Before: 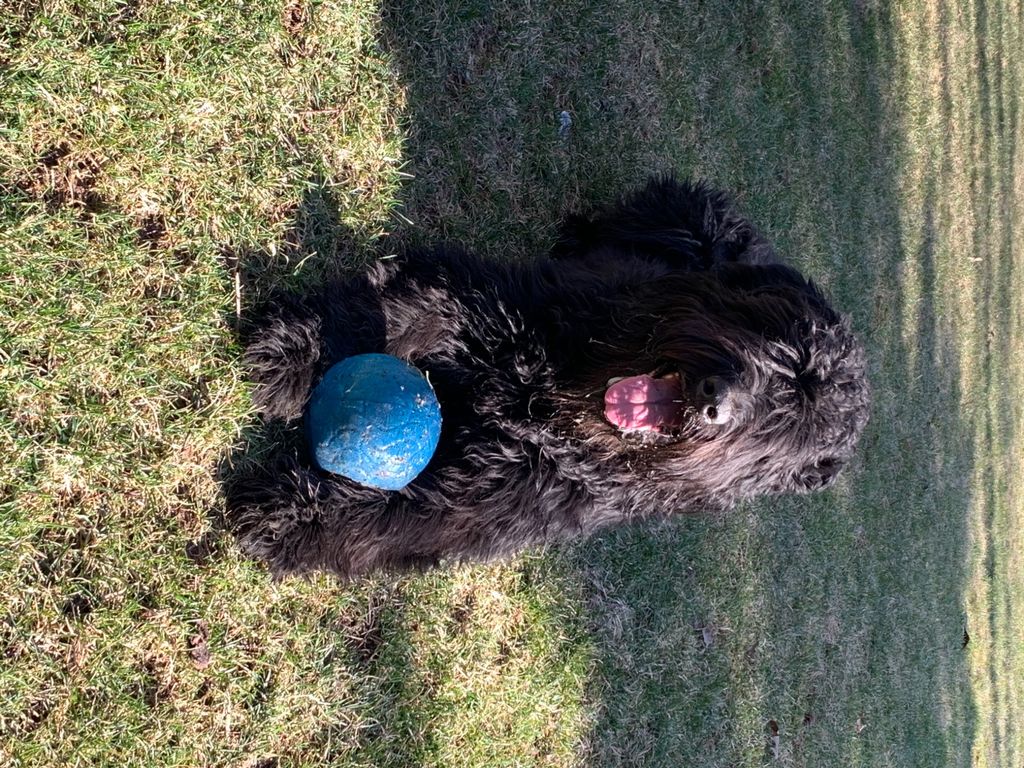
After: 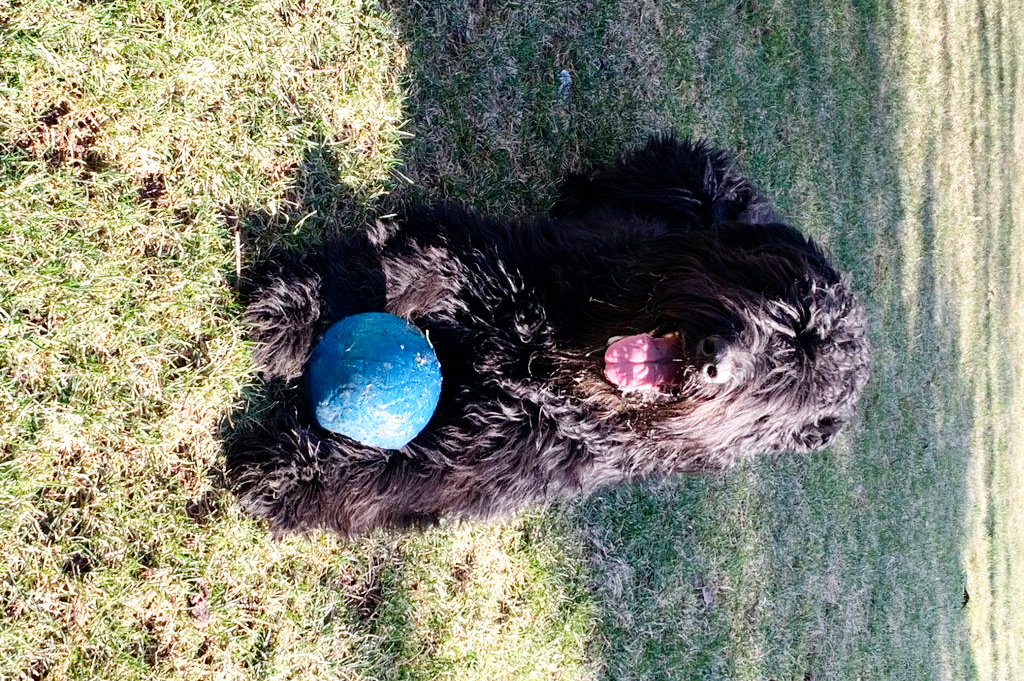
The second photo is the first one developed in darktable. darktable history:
tone curve: curves: ch0 [(0, 0) (0.003, 0.003) (0.011, 0.011) (0.025, 0.025) (0.044, 0.044) (0.069, 0.069) (0.1, 0.099) (0.136, 0.135) (0.177, 0.176) (0.224, 0.223) (0.277, 0.275) (0.335, 0.333) (0.399, 0.396) (0.468, 0.465) (0.543, 0.545) (0.623, 0.625) (0.709, 0.71) (0.801, 0.801) (0.898, 0.898) (1, 1)]
crop and rotate: top 5.433%, bottom 5.813%
base curve: curves: ch0 [(0, 0) (0.008, 0.007) (0.022, 0.029) (0.048, 0.089) (0.092, 0.197) (0.191, 0.399) (0.275, 0.534) (0.357, 0.65) (0.477, 0.78) (0.542, 0.833) (0.799, 0.973) (1, 1)], preserve colors none
